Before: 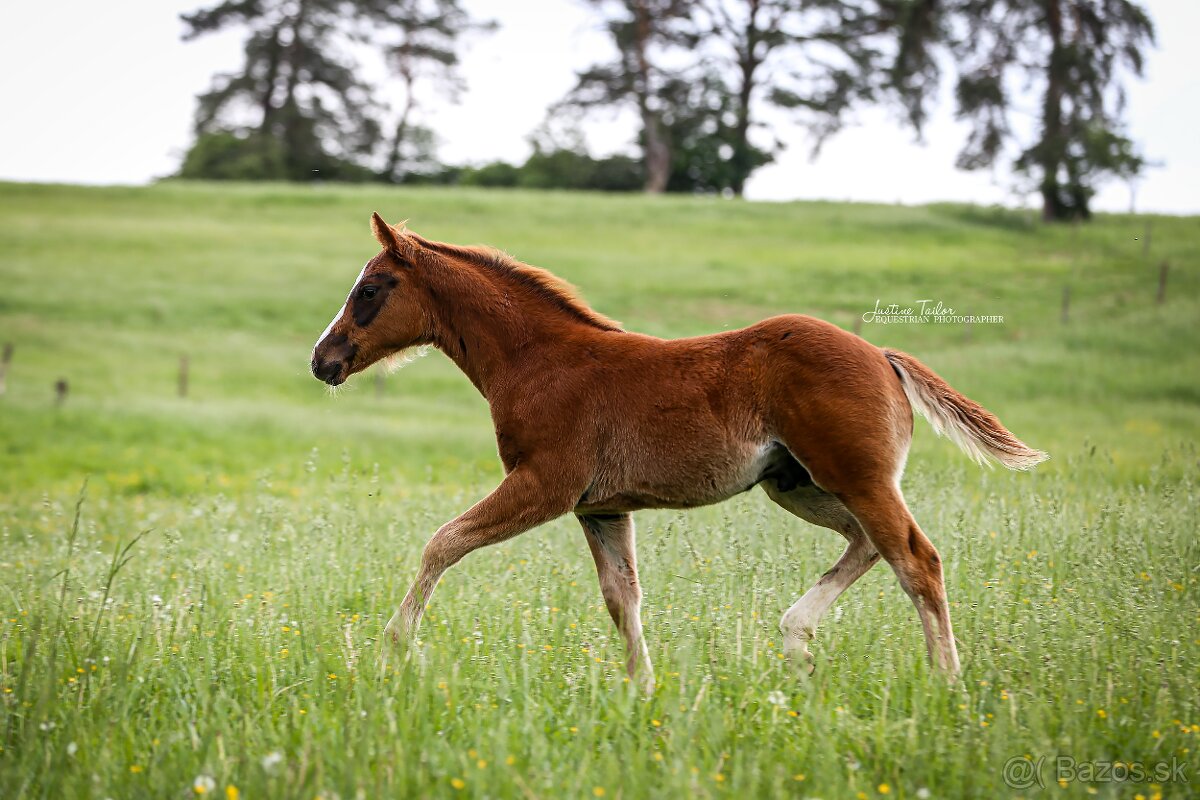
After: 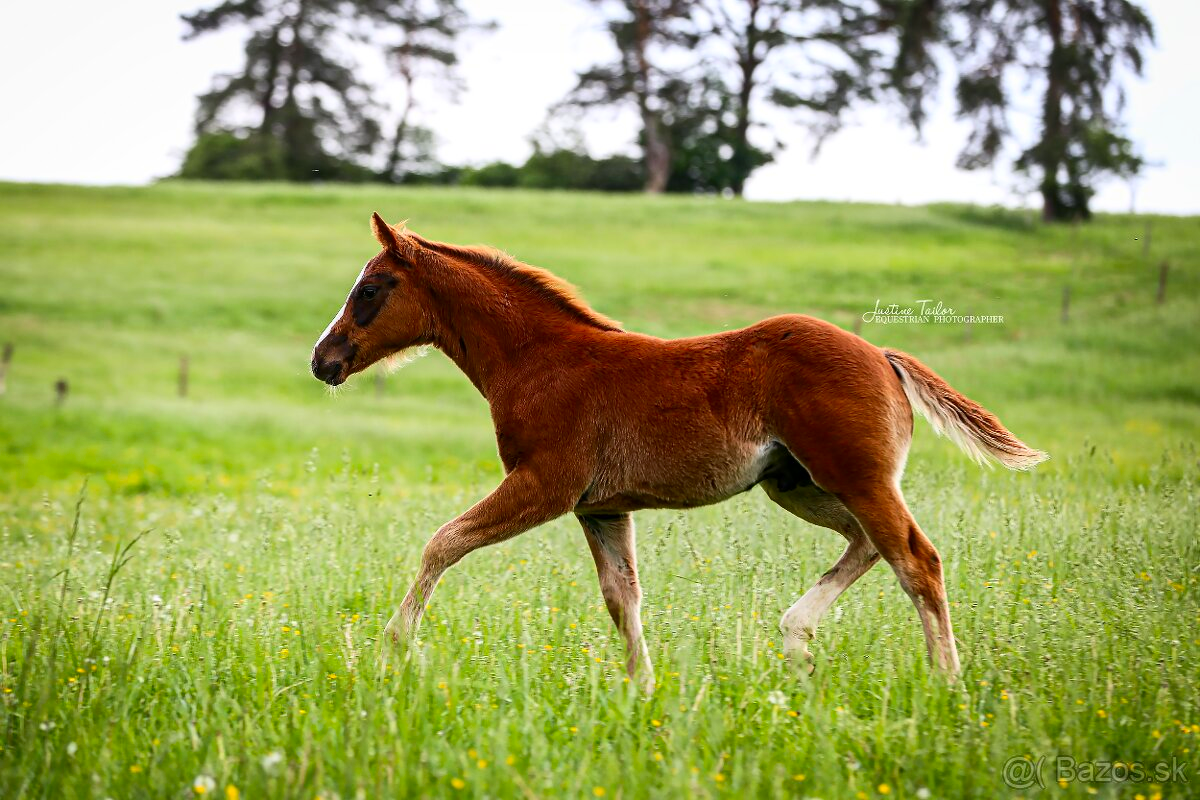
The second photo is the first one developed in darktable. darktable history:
contrast brightness saturation: contrast 0.157, saturation 0.327
